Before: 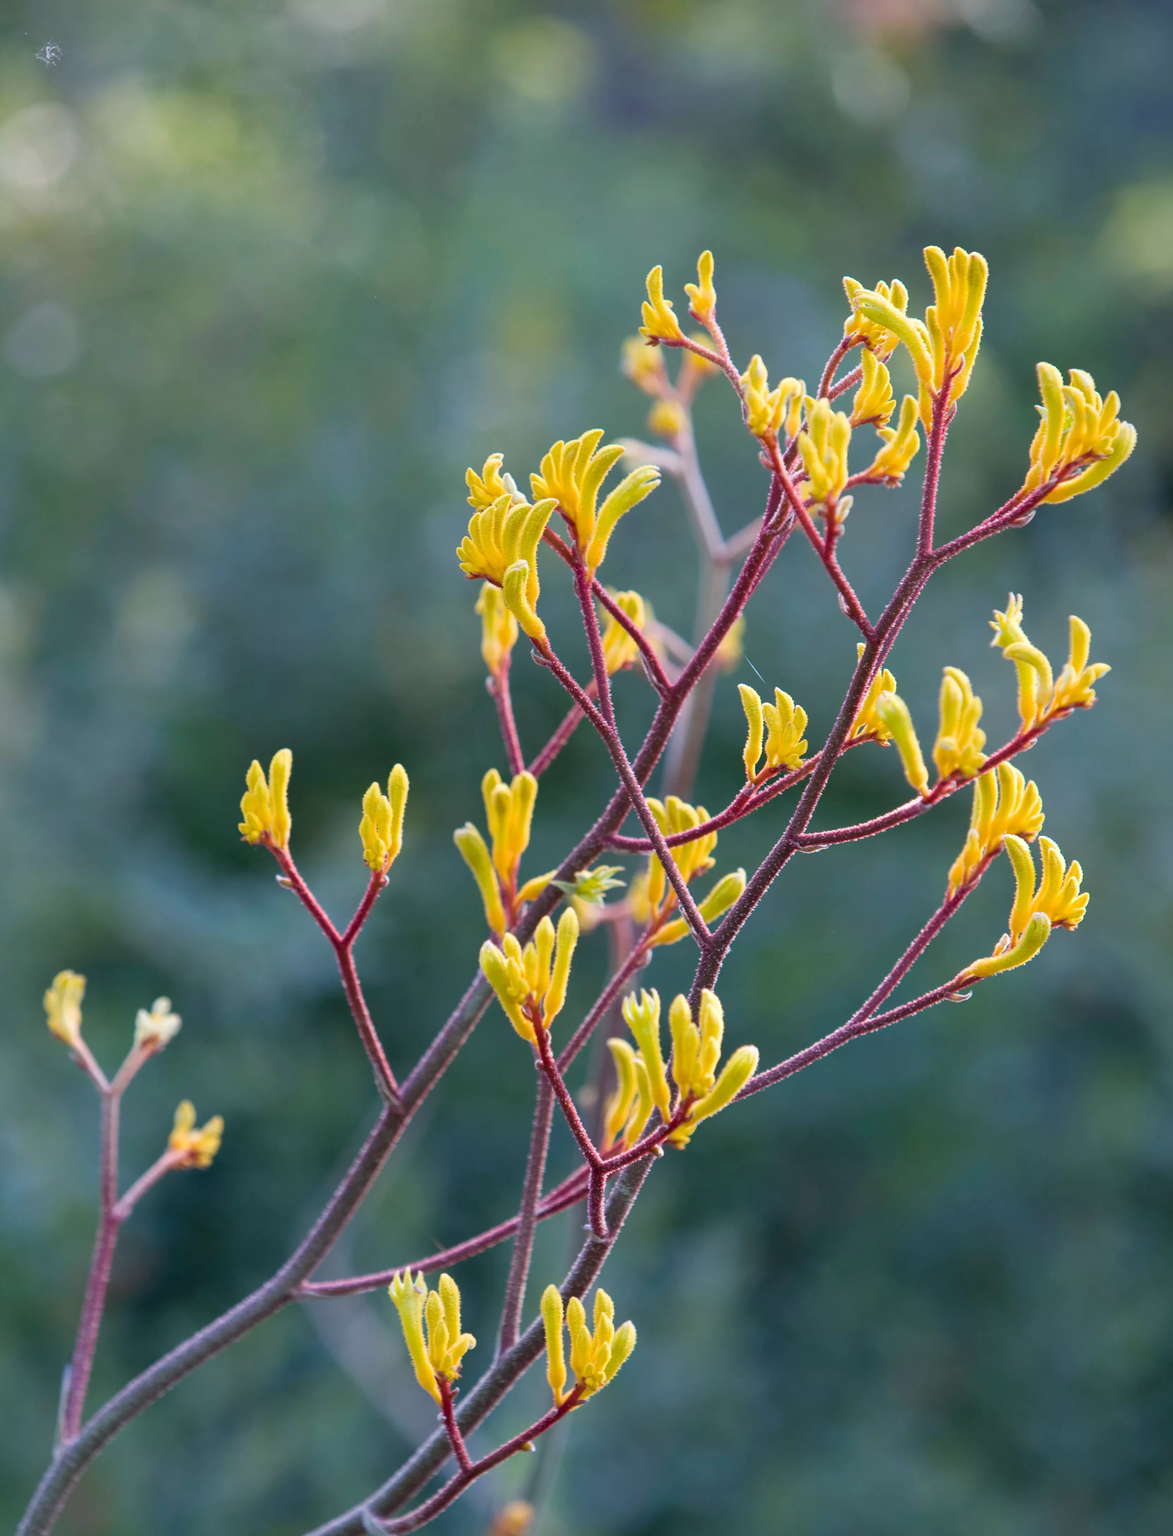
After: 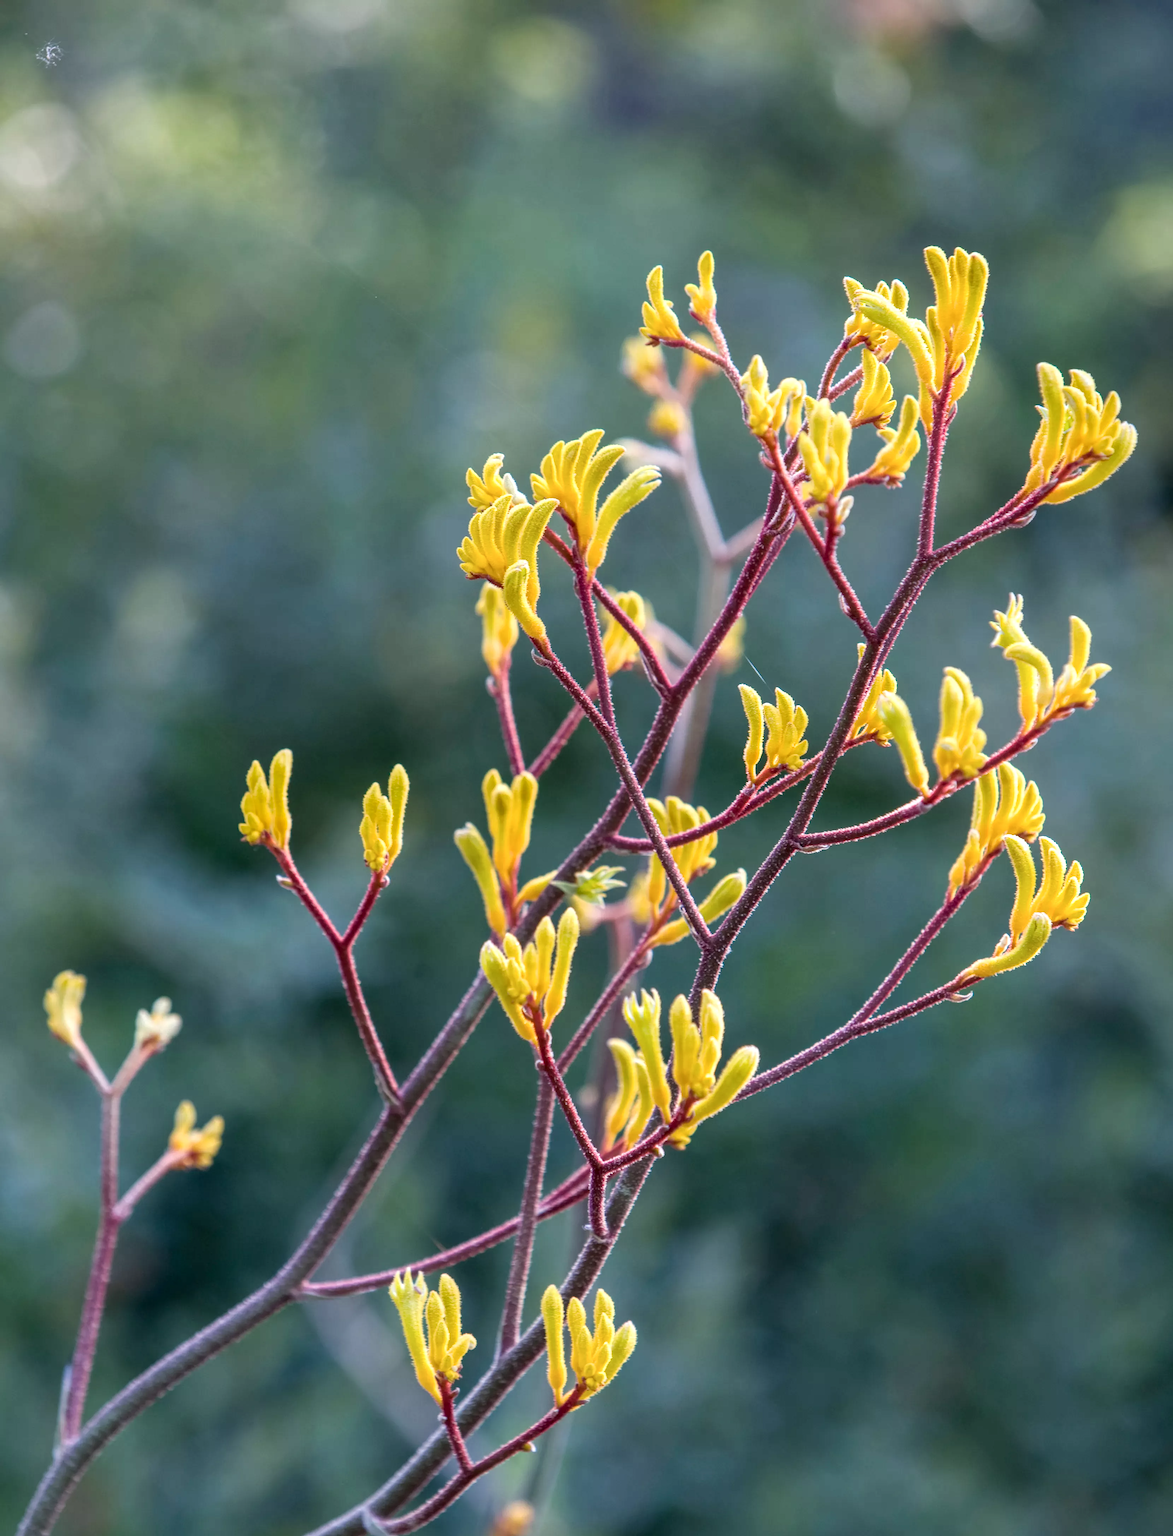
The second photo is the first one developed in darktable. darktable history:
local contrast: highlights 63%, detail 143%, midtone range 0.425
